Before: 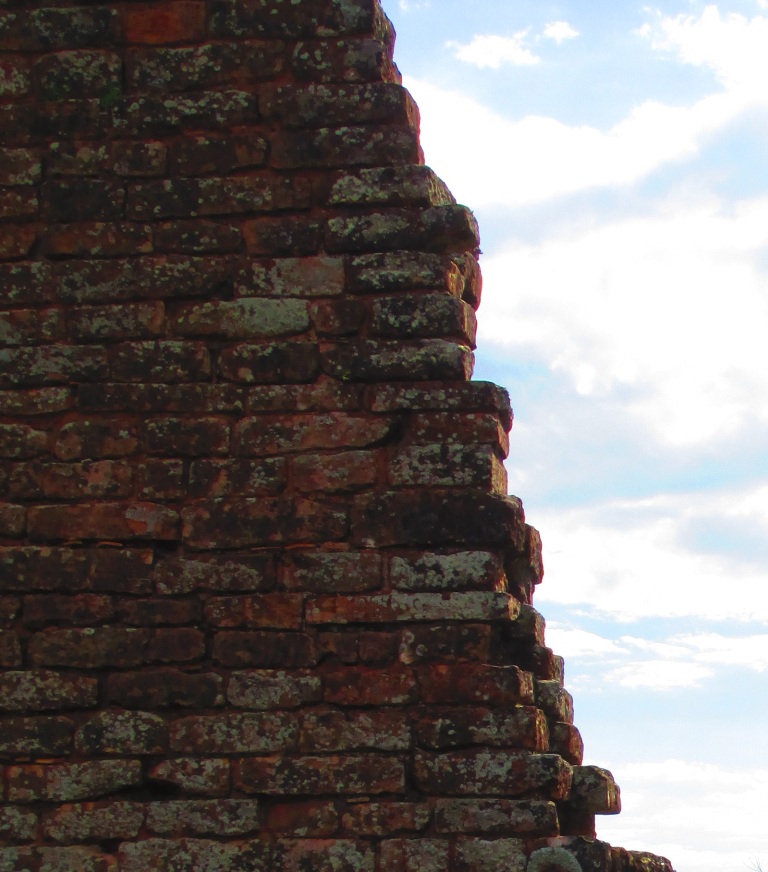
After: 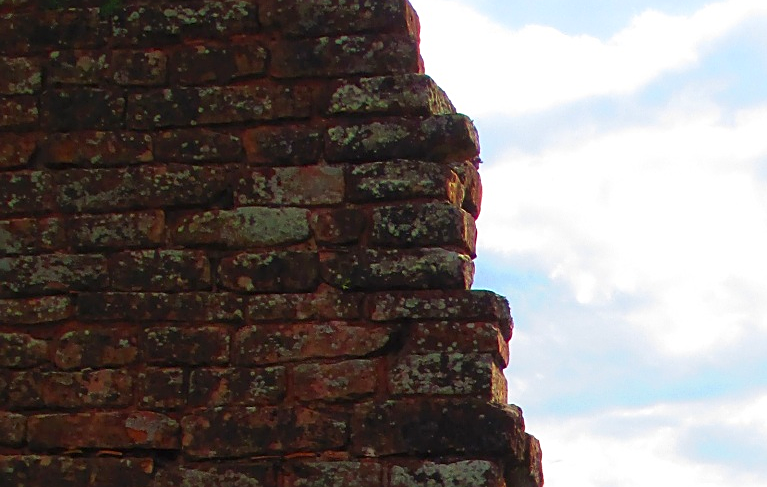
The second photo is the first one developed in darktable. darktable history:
sharpen: on, module defaults
exposure: black level correction 0.002, compensate highlight preservation false
color correction: highlights b* 0.058, saturation 1.14
crop and rotate: top 10.462%, bottom 33.68%
